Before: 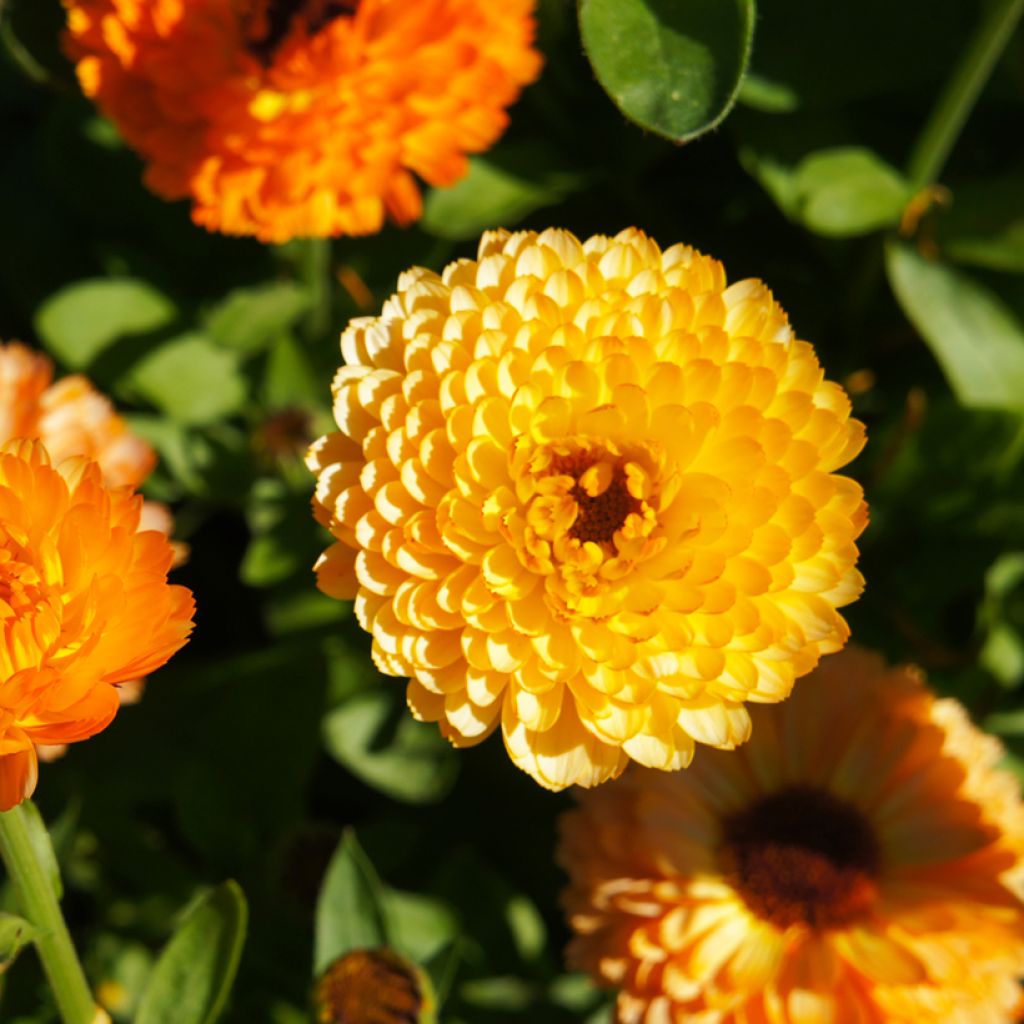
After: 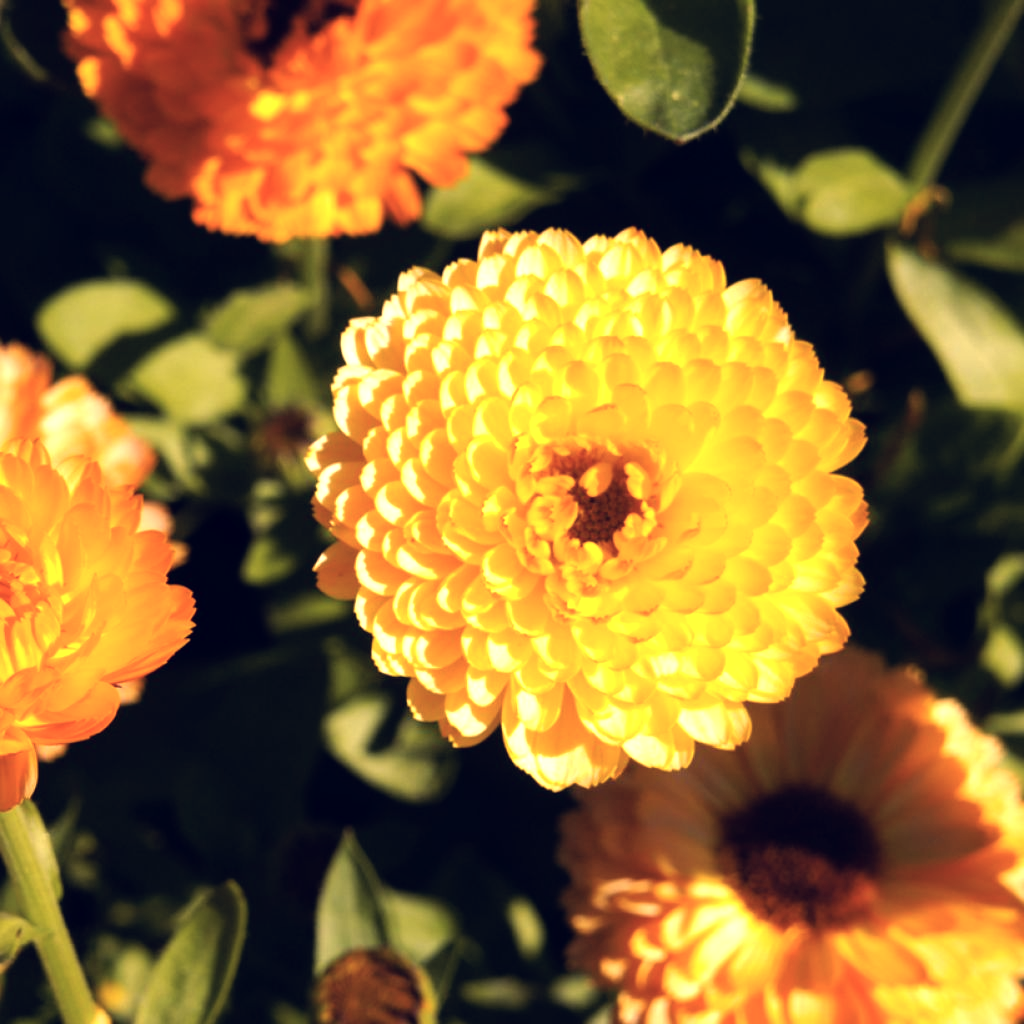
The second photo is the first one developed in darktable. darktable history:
color balance rgb: perceptual saturation grading › global saturation 0.669%, global vibrance 10.024%
tone equalizer: -8 EV -0.753 EV, -7 EV -0.684 EV, -6 EV -0.635 EV, -5 EV -0.417 EV, -3 EV 0.373 EV, -2 EV 0.6 EV, -1 EV 0.681 EV, +0 EV 0.737 EV
color correction: highlights a* 19.81, highlights b* 27.64, shadows a* 3.41, shadows b* -17.05, saturation 0.717
